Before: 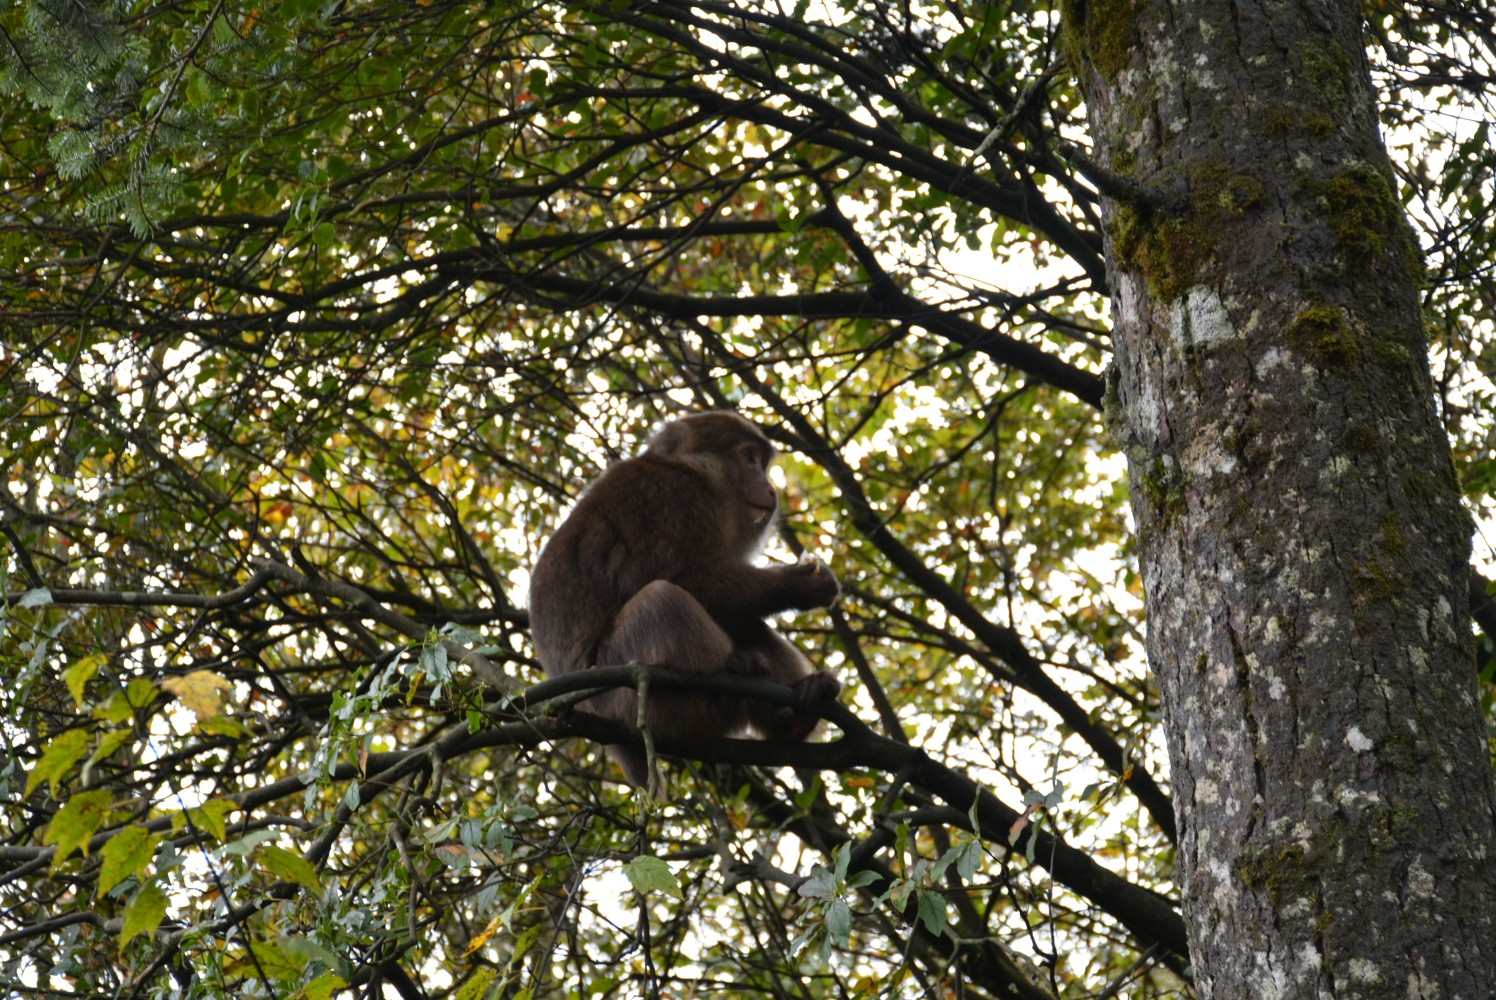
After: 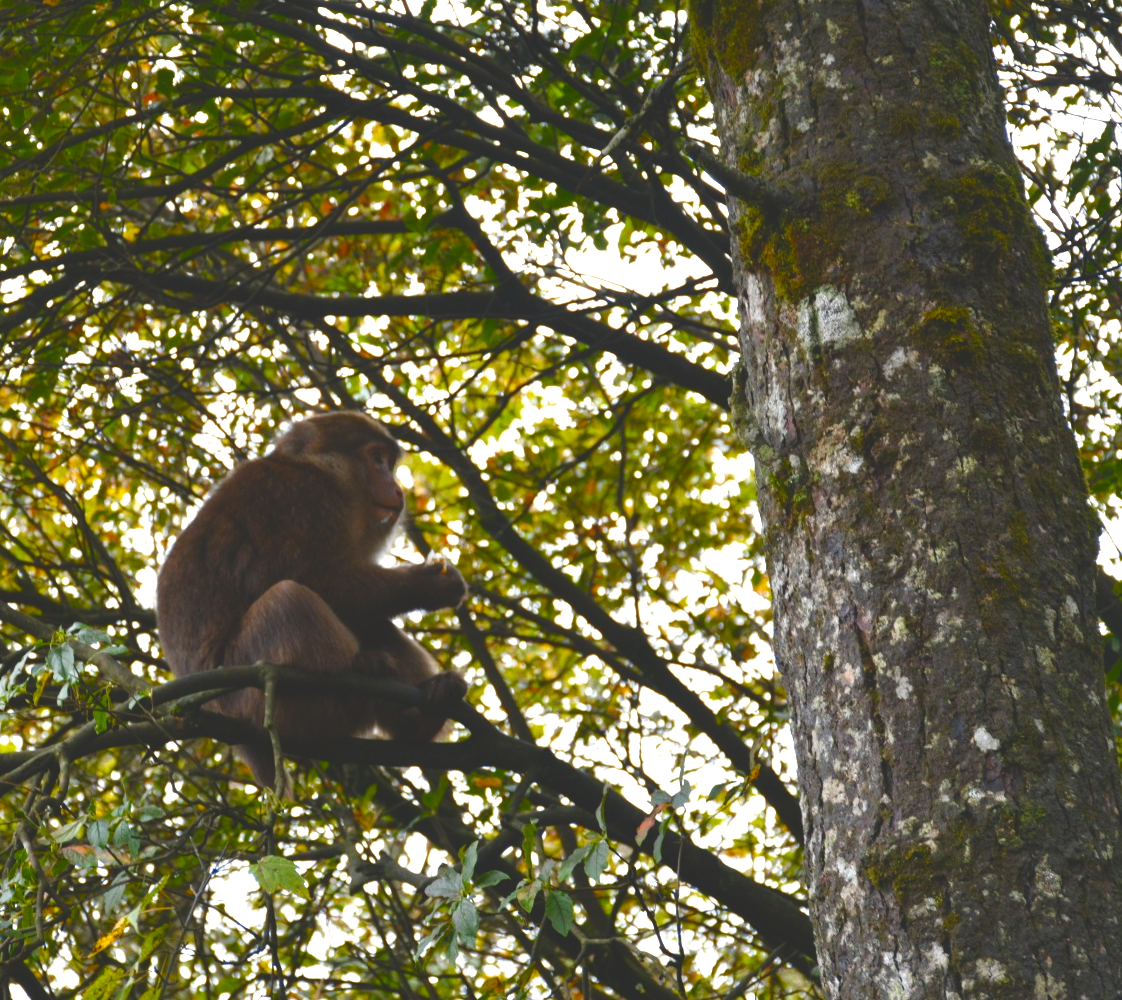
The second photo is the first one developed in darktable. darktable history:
color balance rgb: linear chroma grading › shadows 31.745%, linear chroma grading › global chroma -2.62%, linear chroma grading › mid-tones 4.395%, perceptual saturation grading › global saturation 34.579%, perceptual saturation grading › highlights -29.796%, perceptual saturation grading › shadows 35.7%, perceptual brilliance grading › highlights 11.423%
exposure: black level correction -0.022, exposure -0.036 EV, compensate highlight preservation false
crop and rotate: left 24.98%
